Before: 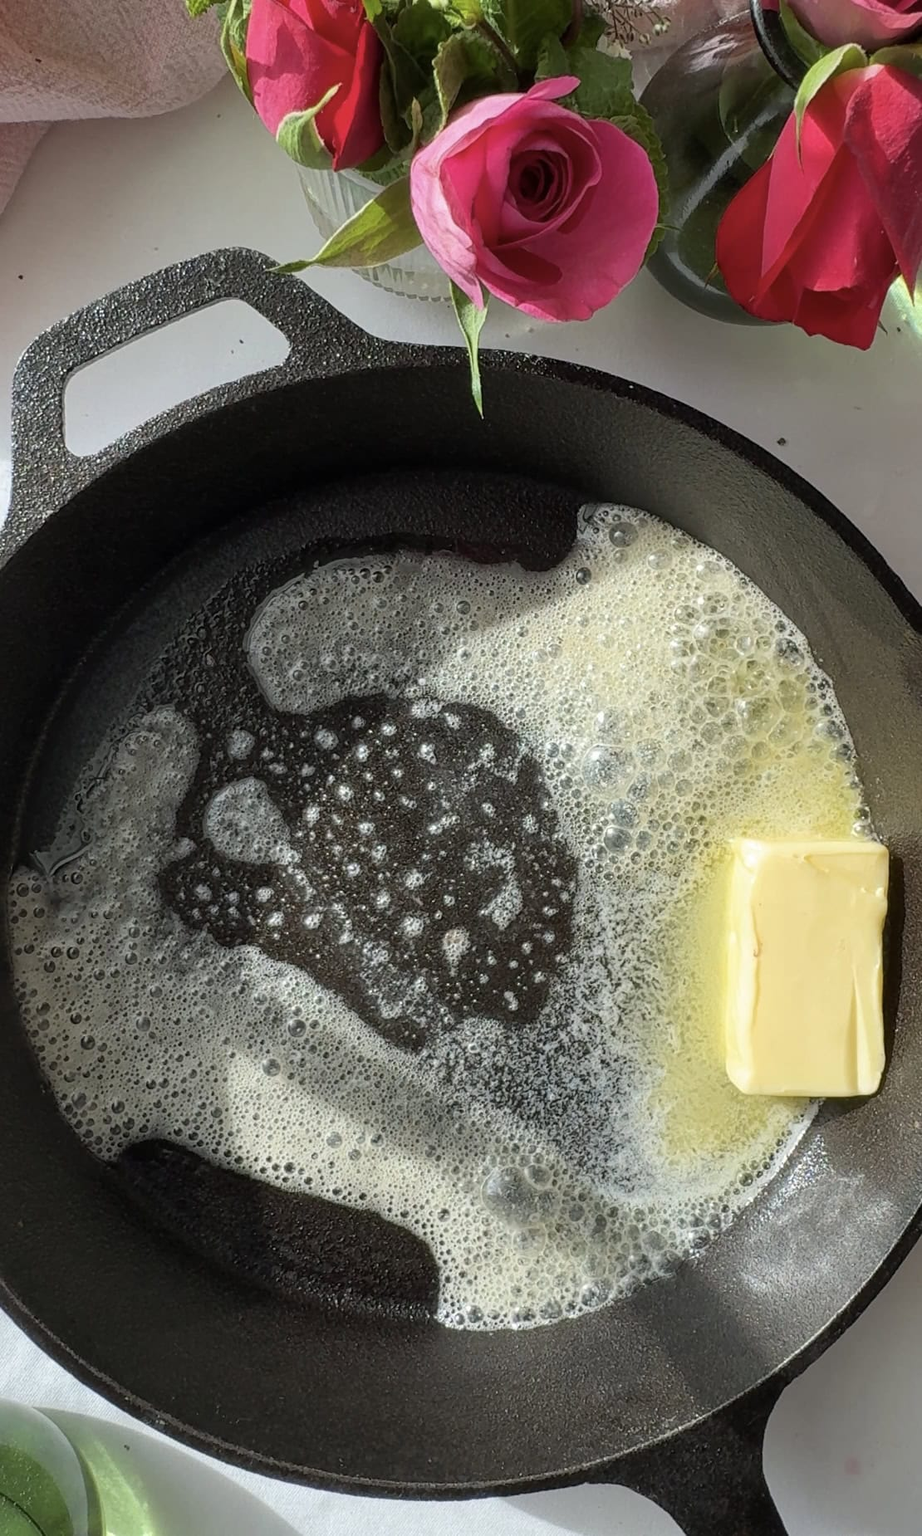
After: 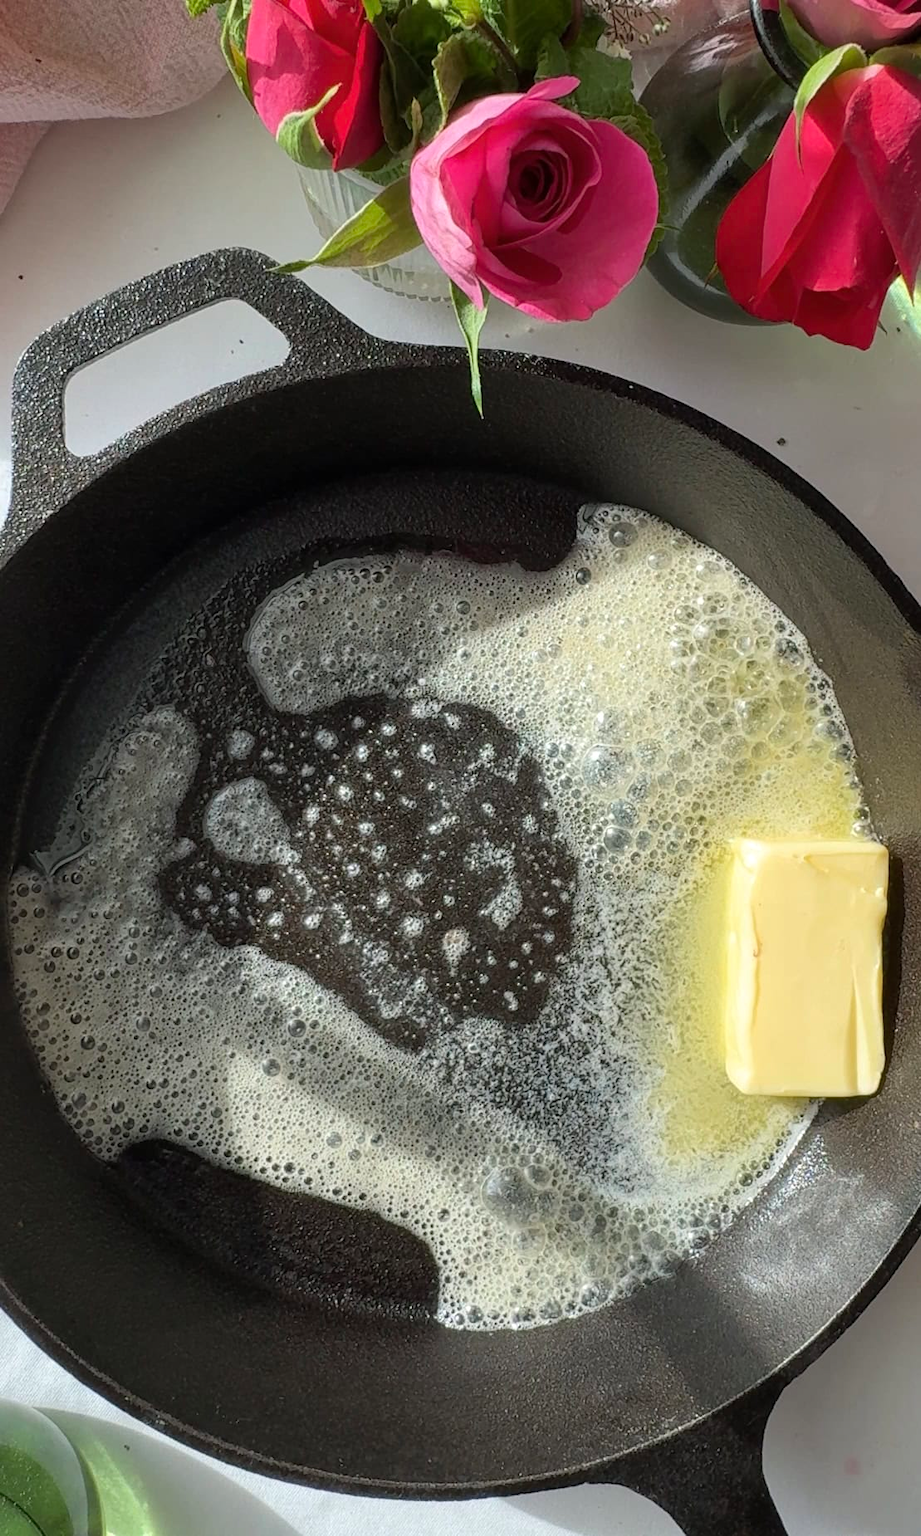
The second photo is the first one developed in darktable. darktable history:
levels: black 0.05%, levels [0, 0.492, 0.984]
